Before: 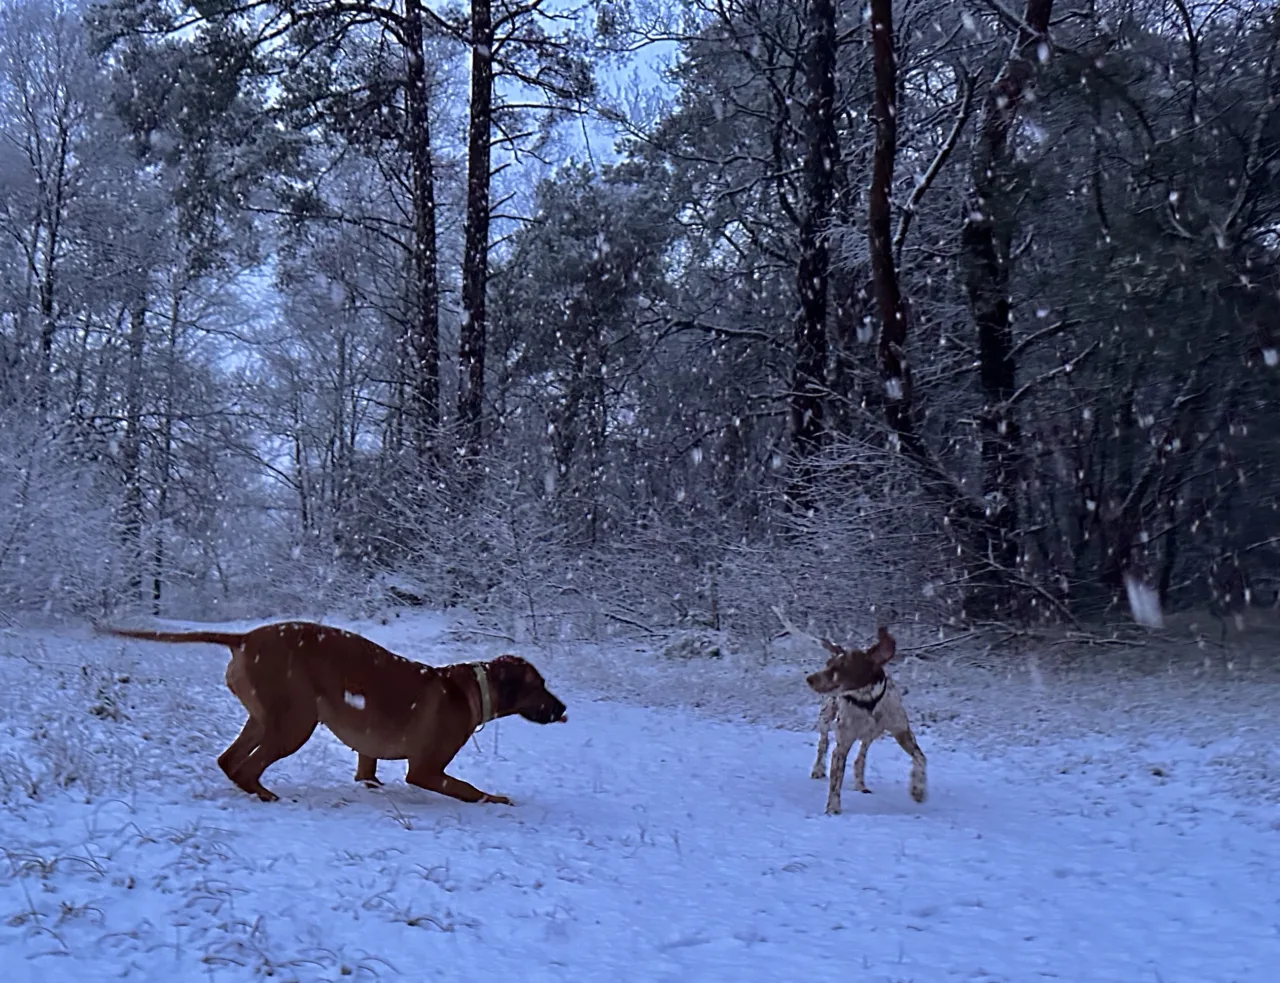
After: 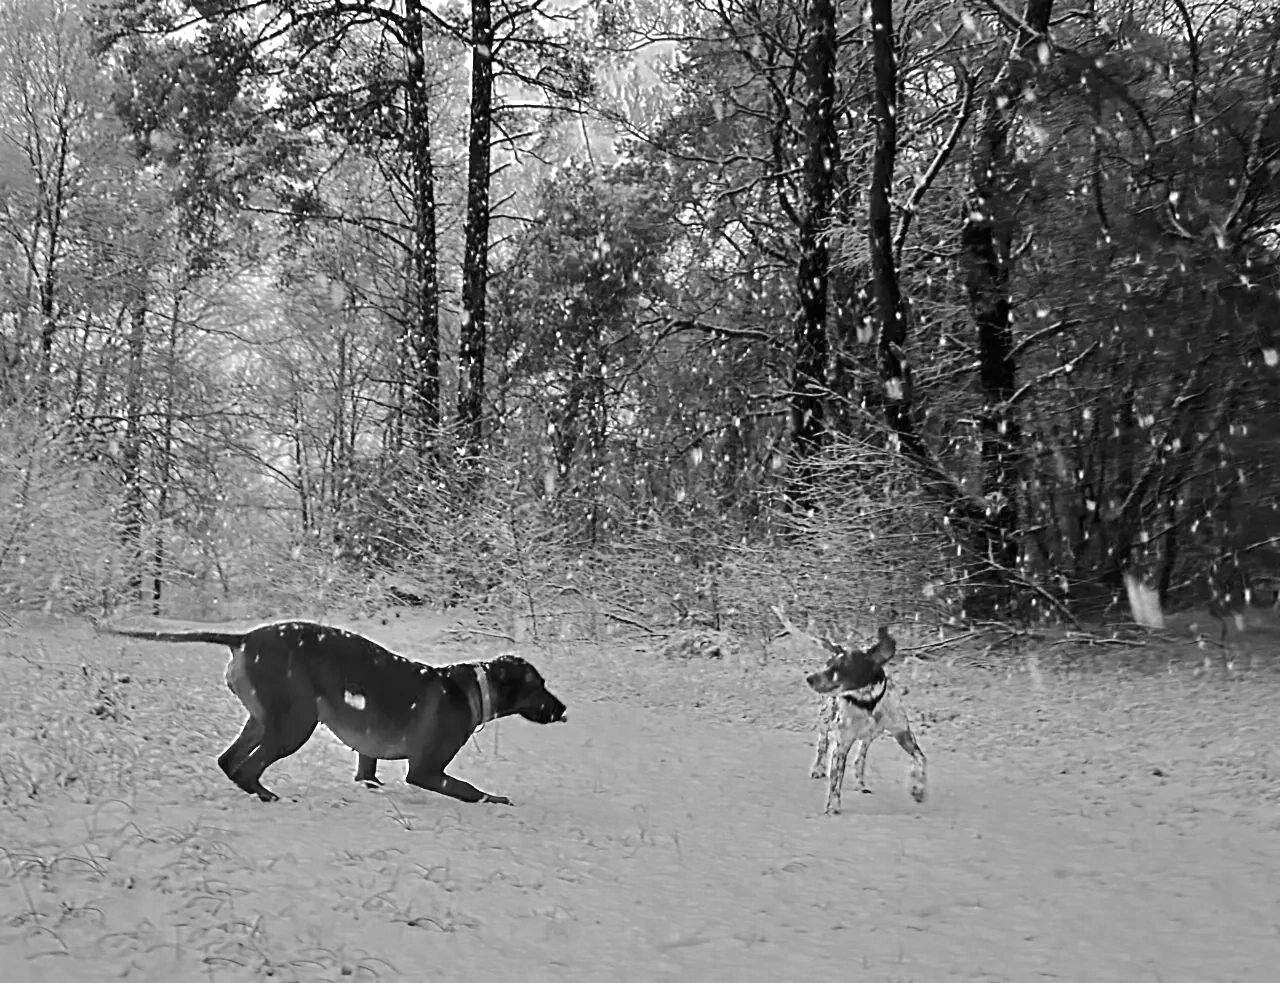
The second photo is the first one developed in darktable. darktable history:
exposure: black level correction 0, exposure 1.689 EV, compensate highlight preservation false
color correction: highlights a* -1.08, highlights b* 4.62, shadows a* 3.67
contrast brightness saturation: contrast 0.135, brightness -0.05, saturation 0.152
color zones: curves: ch0 [(0.002, 0.593) (0.143, 0.417) (0.285, 0.541) (0.455, 0.289) (0.608, 0.327) (0.727, 0.283) (0.869, 0.571) (1, 0.603)]; ch1 [(0, 0) (0.143, 0) (0.286, 0) (0.429, 0) (0.571, 0) (0.714, 0) (0.857, 0)]
